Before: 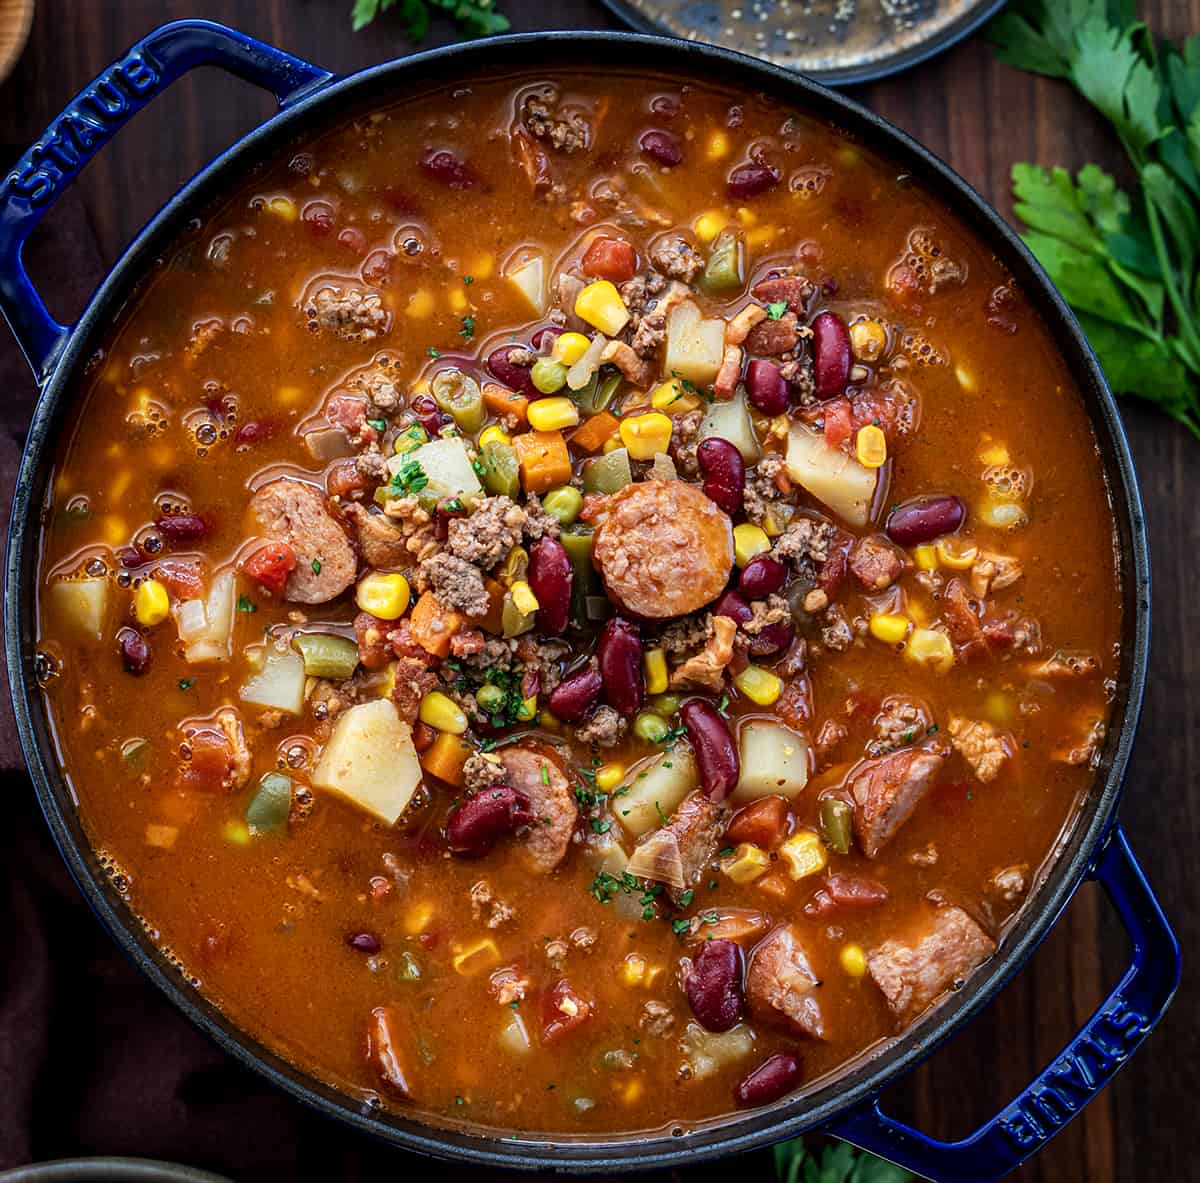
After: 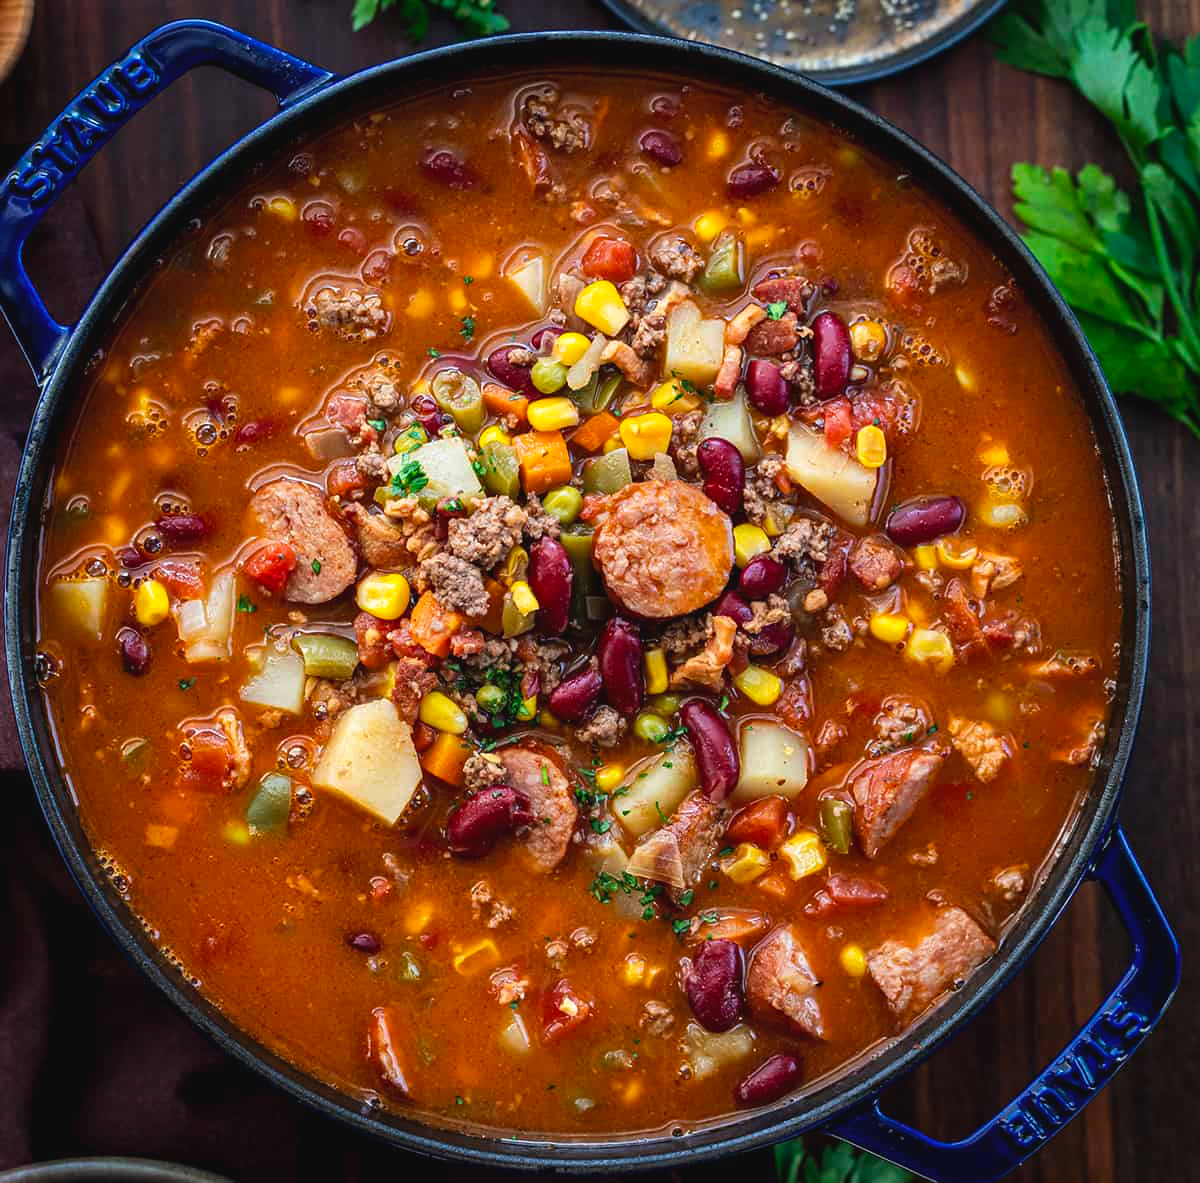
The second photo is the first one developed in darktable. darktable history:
exposure: black level correction -0.003, exposure 0.044 EV, compensate exposure bias true, compensate highlight preservation false
